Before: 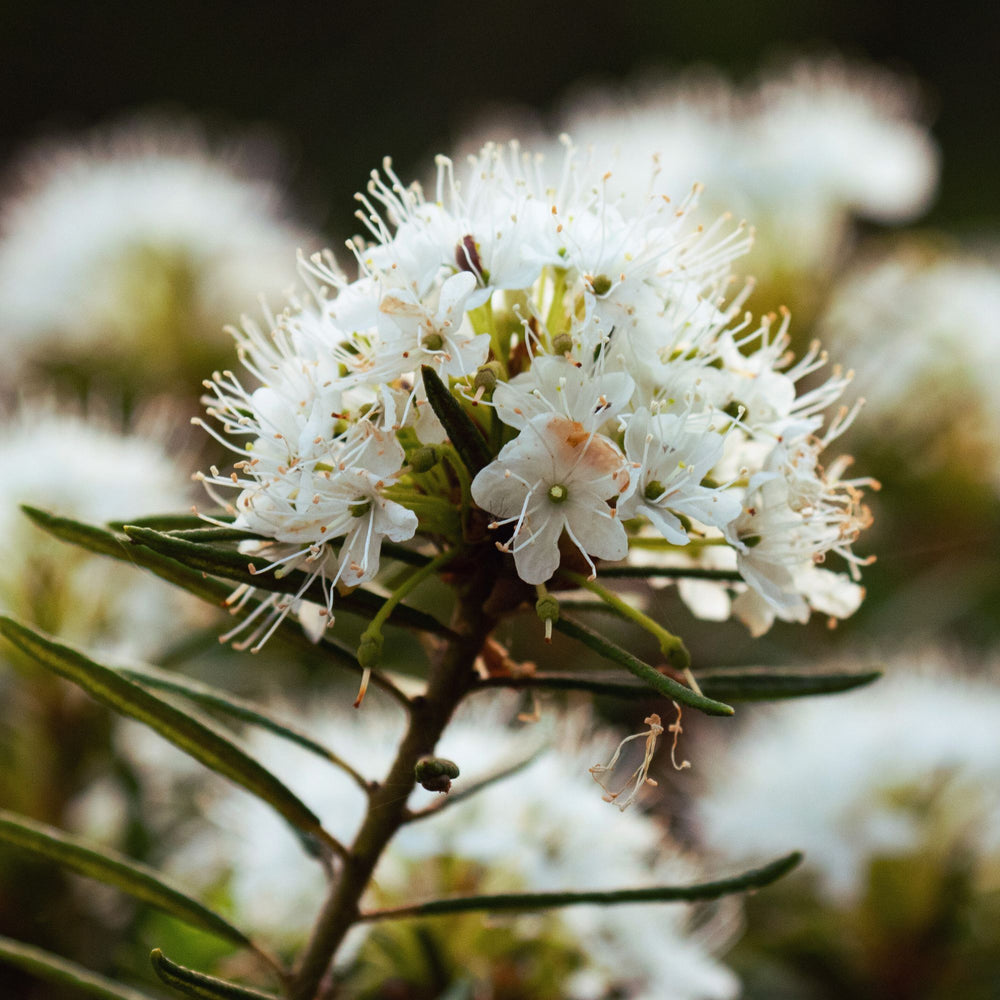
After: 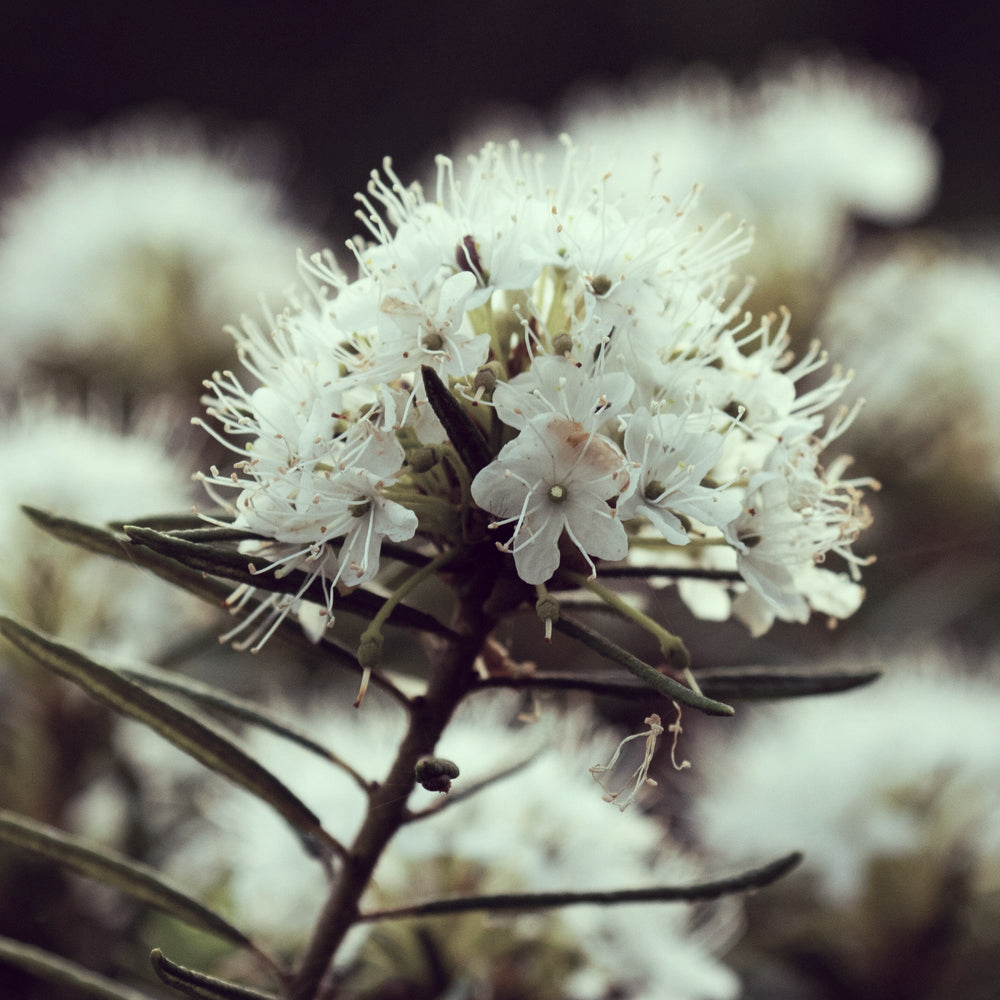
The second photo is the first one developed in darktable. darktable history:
color correction: highlights a* -20.83, highlights b* 20.05, shadows a* 19.4, shadows b* -20.64, saturation 0.44
